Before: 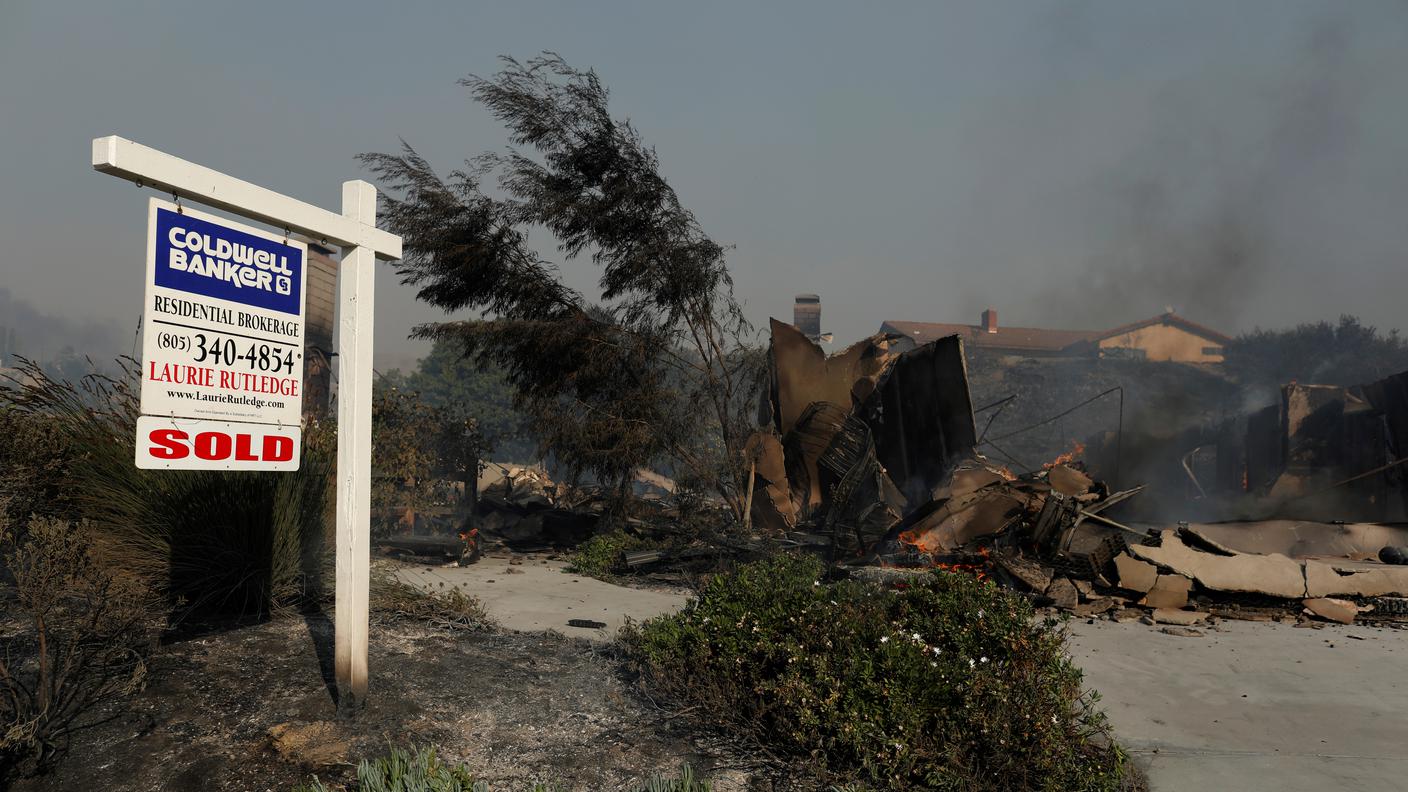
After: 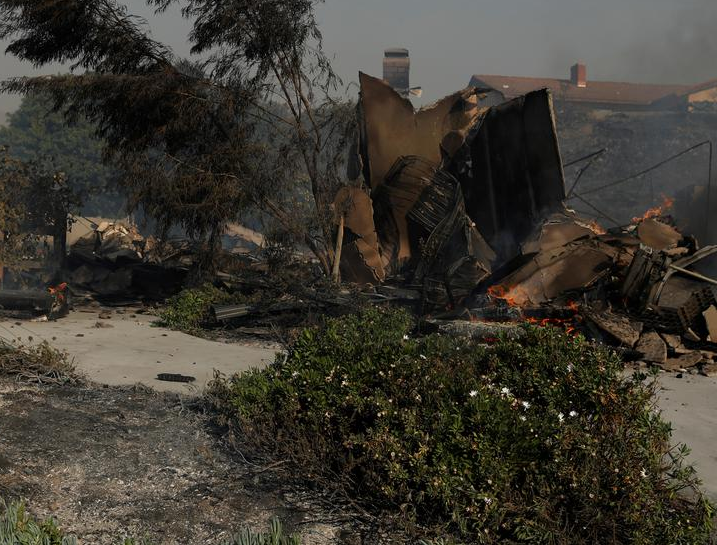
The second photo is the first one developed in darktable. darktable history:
crop and rotate: left 29.222%, top 31.125%, right 19.843%
